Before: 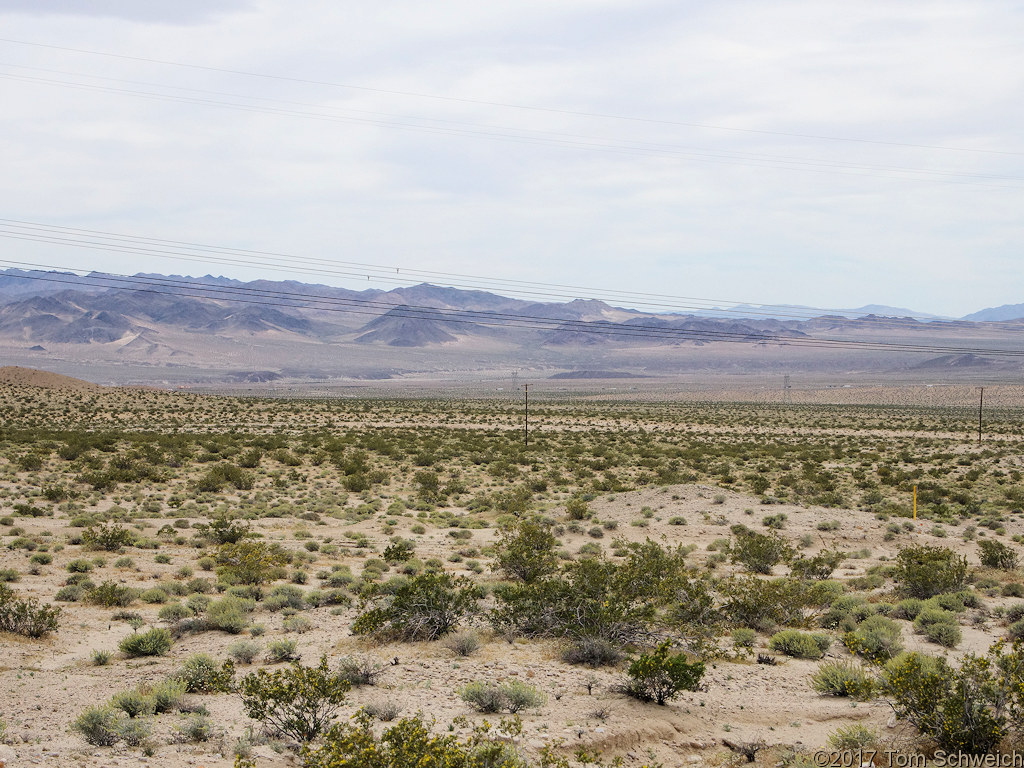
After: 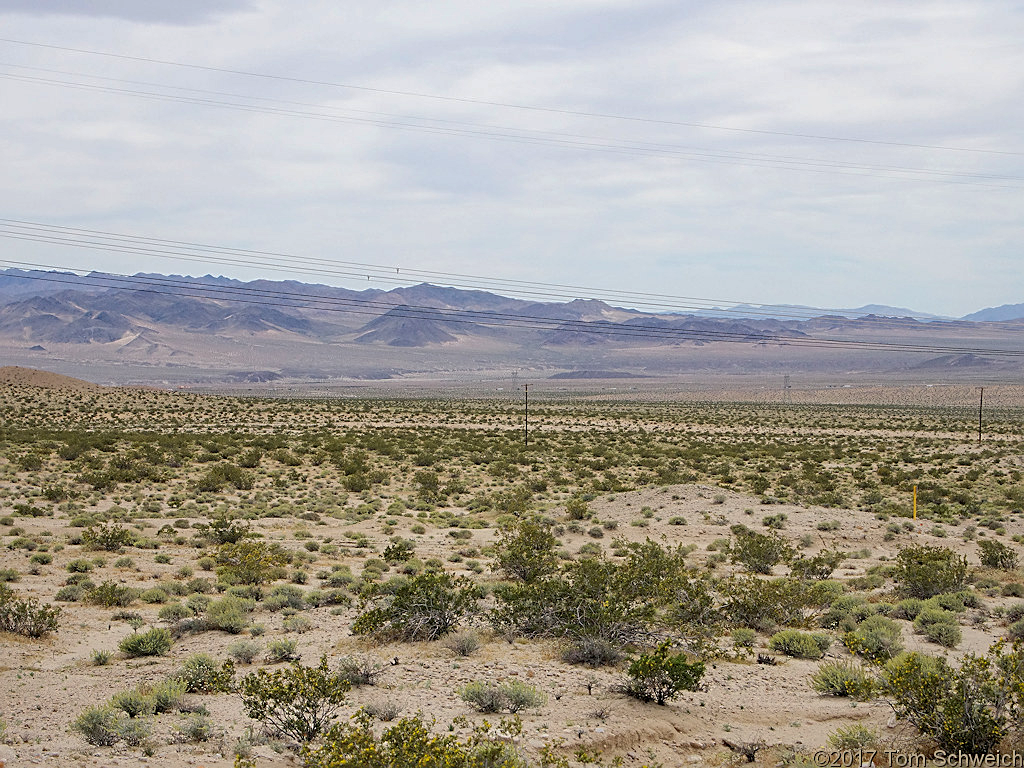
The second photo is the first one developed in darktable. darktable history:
sharpen: on, module defaults
shadows and highlights: on, module defaults
vibrance: vibrance 22%
